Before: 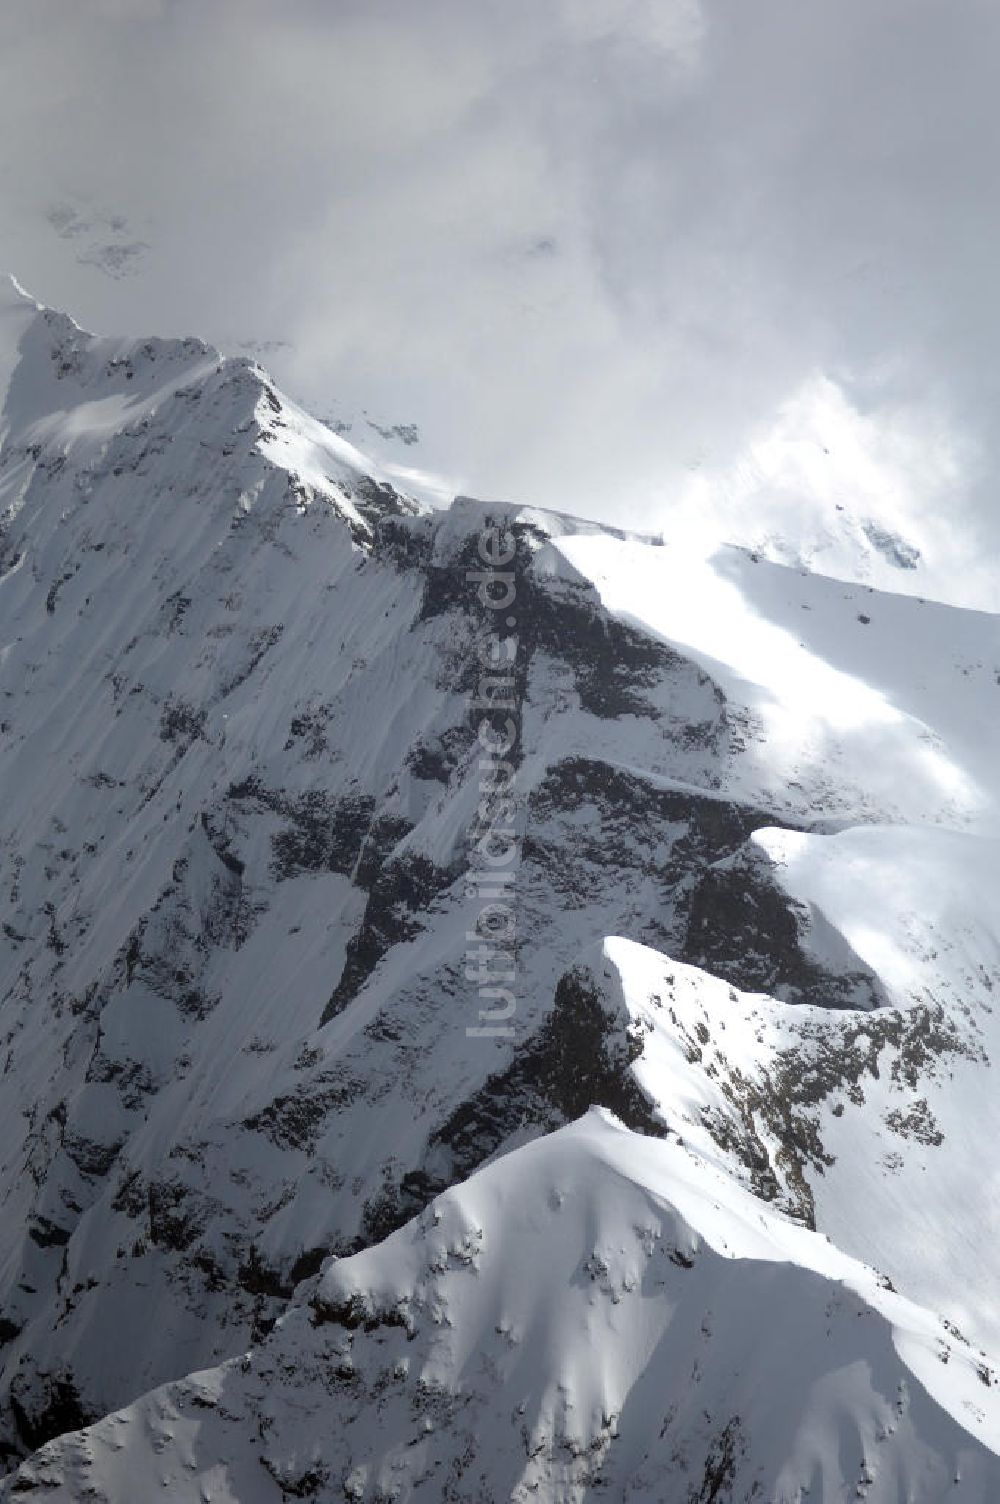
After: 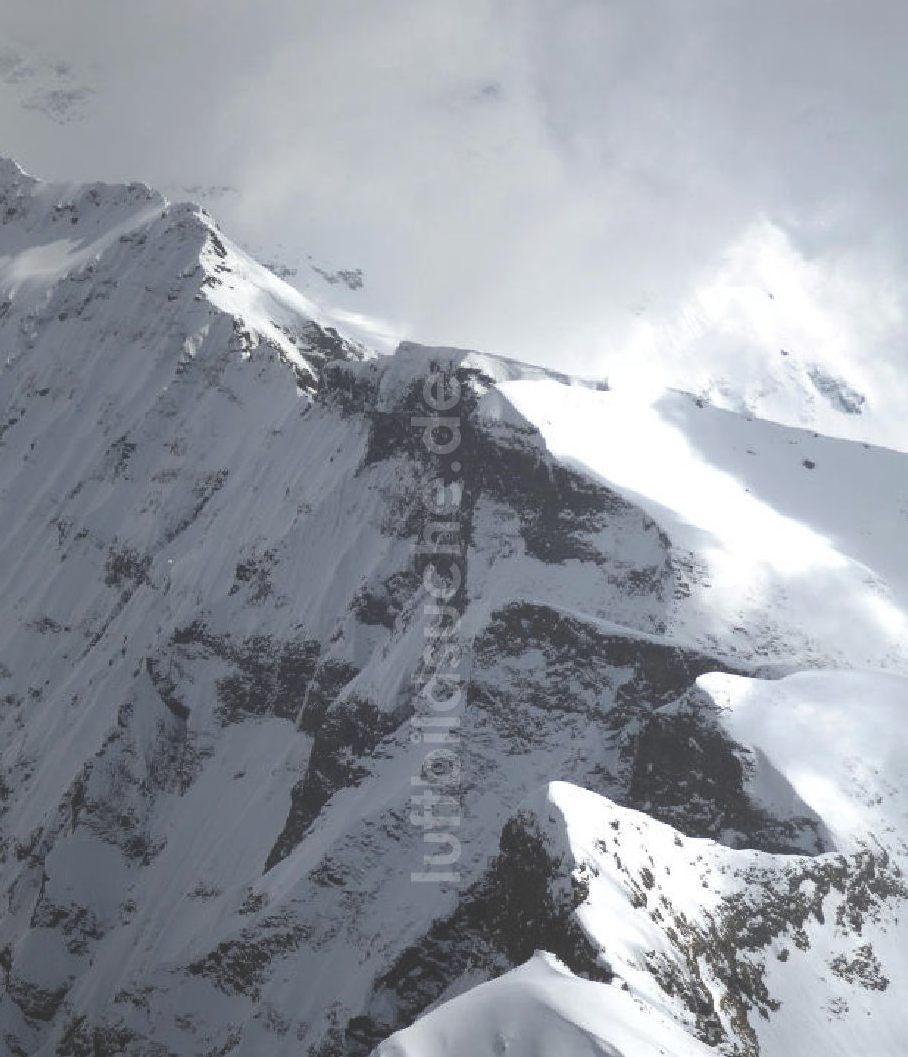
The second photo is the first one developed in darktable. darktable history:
crop: left 5.596%, top 10.314%, right 3.534%, bottom 19.395%
exposure: black level correction -0.028, compensate highlight preservation false
